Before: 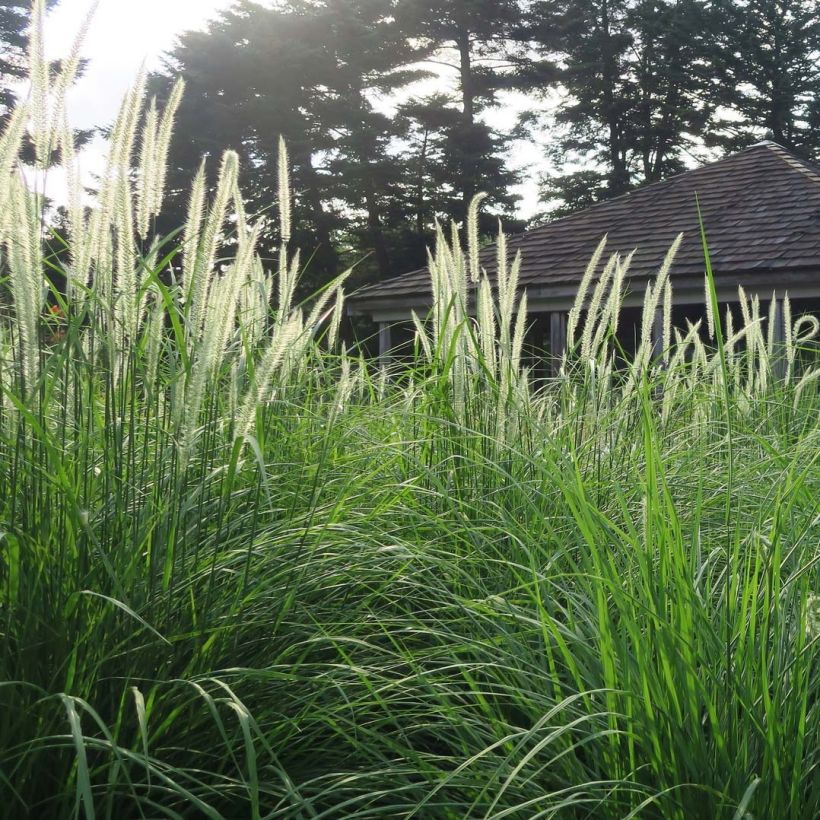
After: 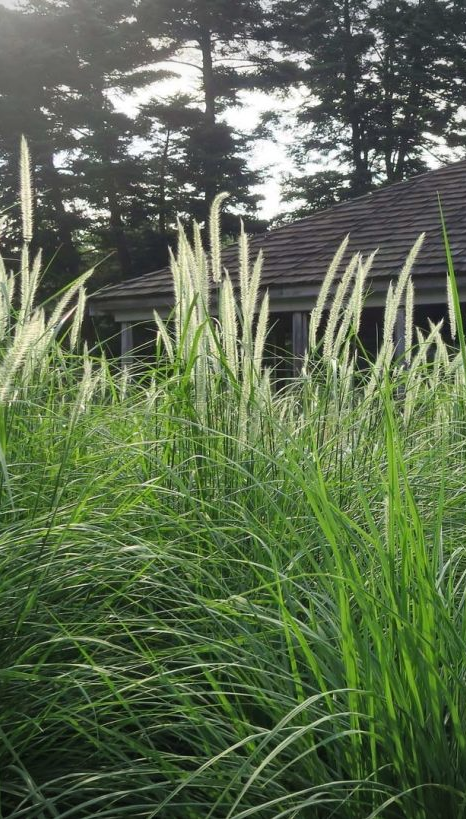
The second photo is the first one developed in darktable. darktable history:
crop: left 31.56%, top 0.006%, right 11.595%
vignetting: fall-off radius 60.47%
